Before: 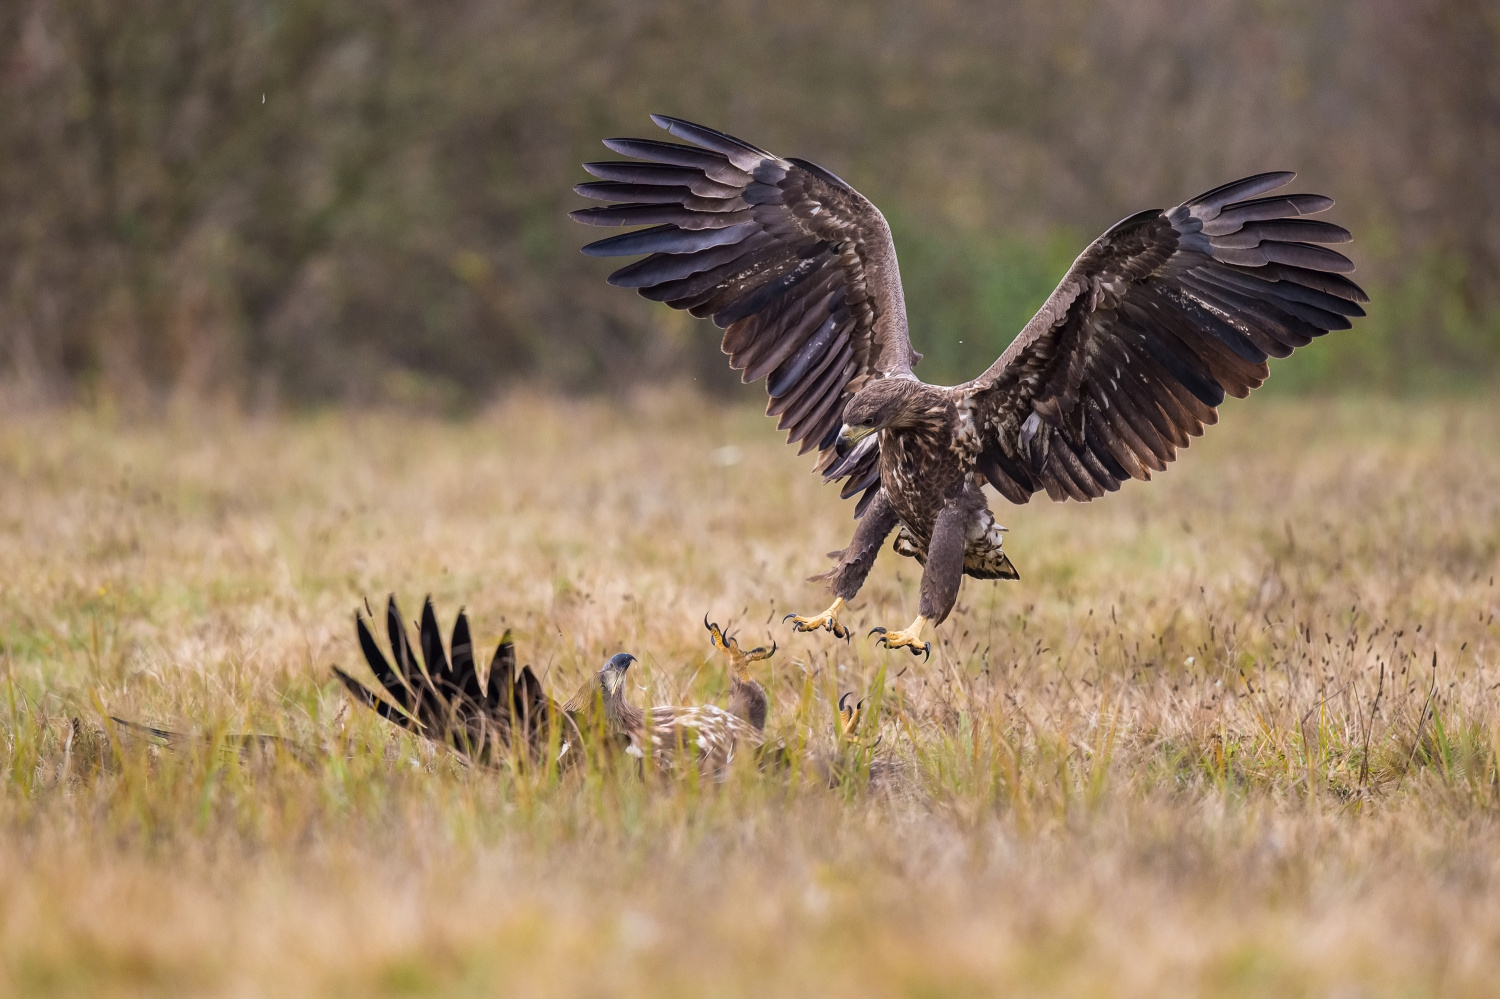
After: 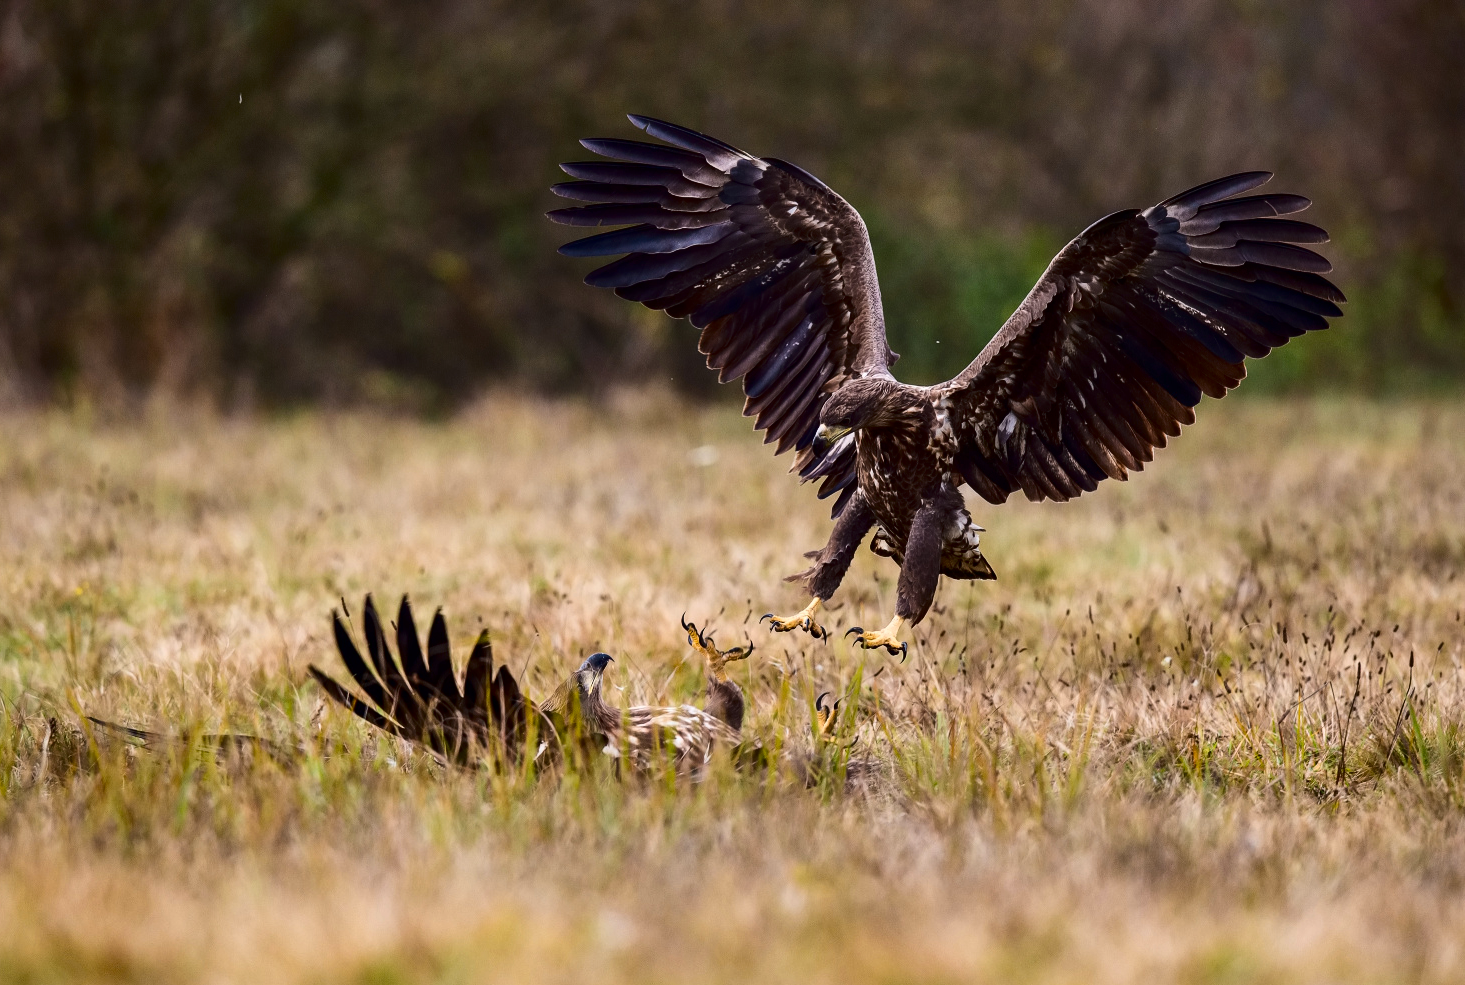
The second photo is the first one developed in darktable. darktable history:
crop and rotate: left 1.553%, right 0.723%, bottom 1.352%
contrast brightness saturation: contrast 0.245, brightness -0.225, saturation 0.147
